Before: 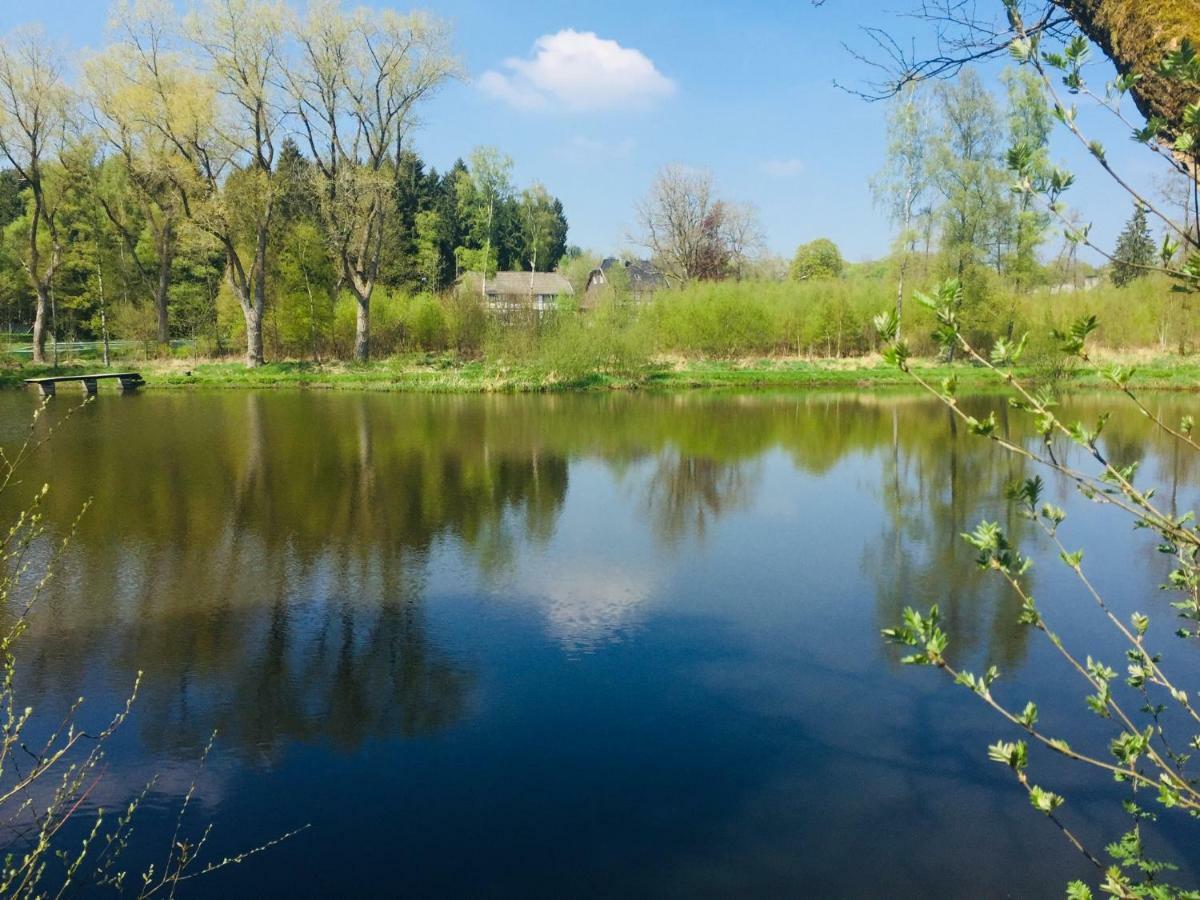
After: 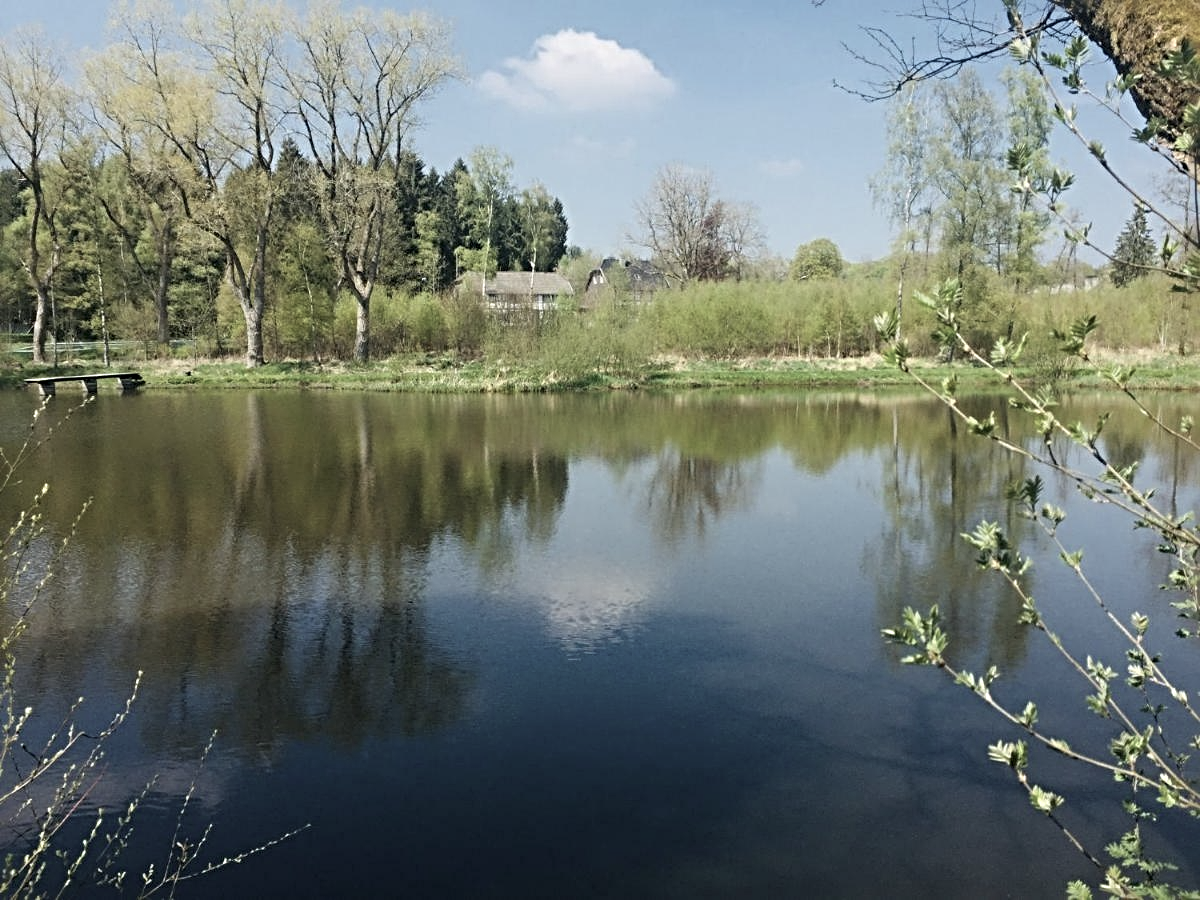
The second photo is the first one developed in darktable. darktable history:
sharpen: radius 4.867
color correction: highlights b* -0.047, saturation 0.548
